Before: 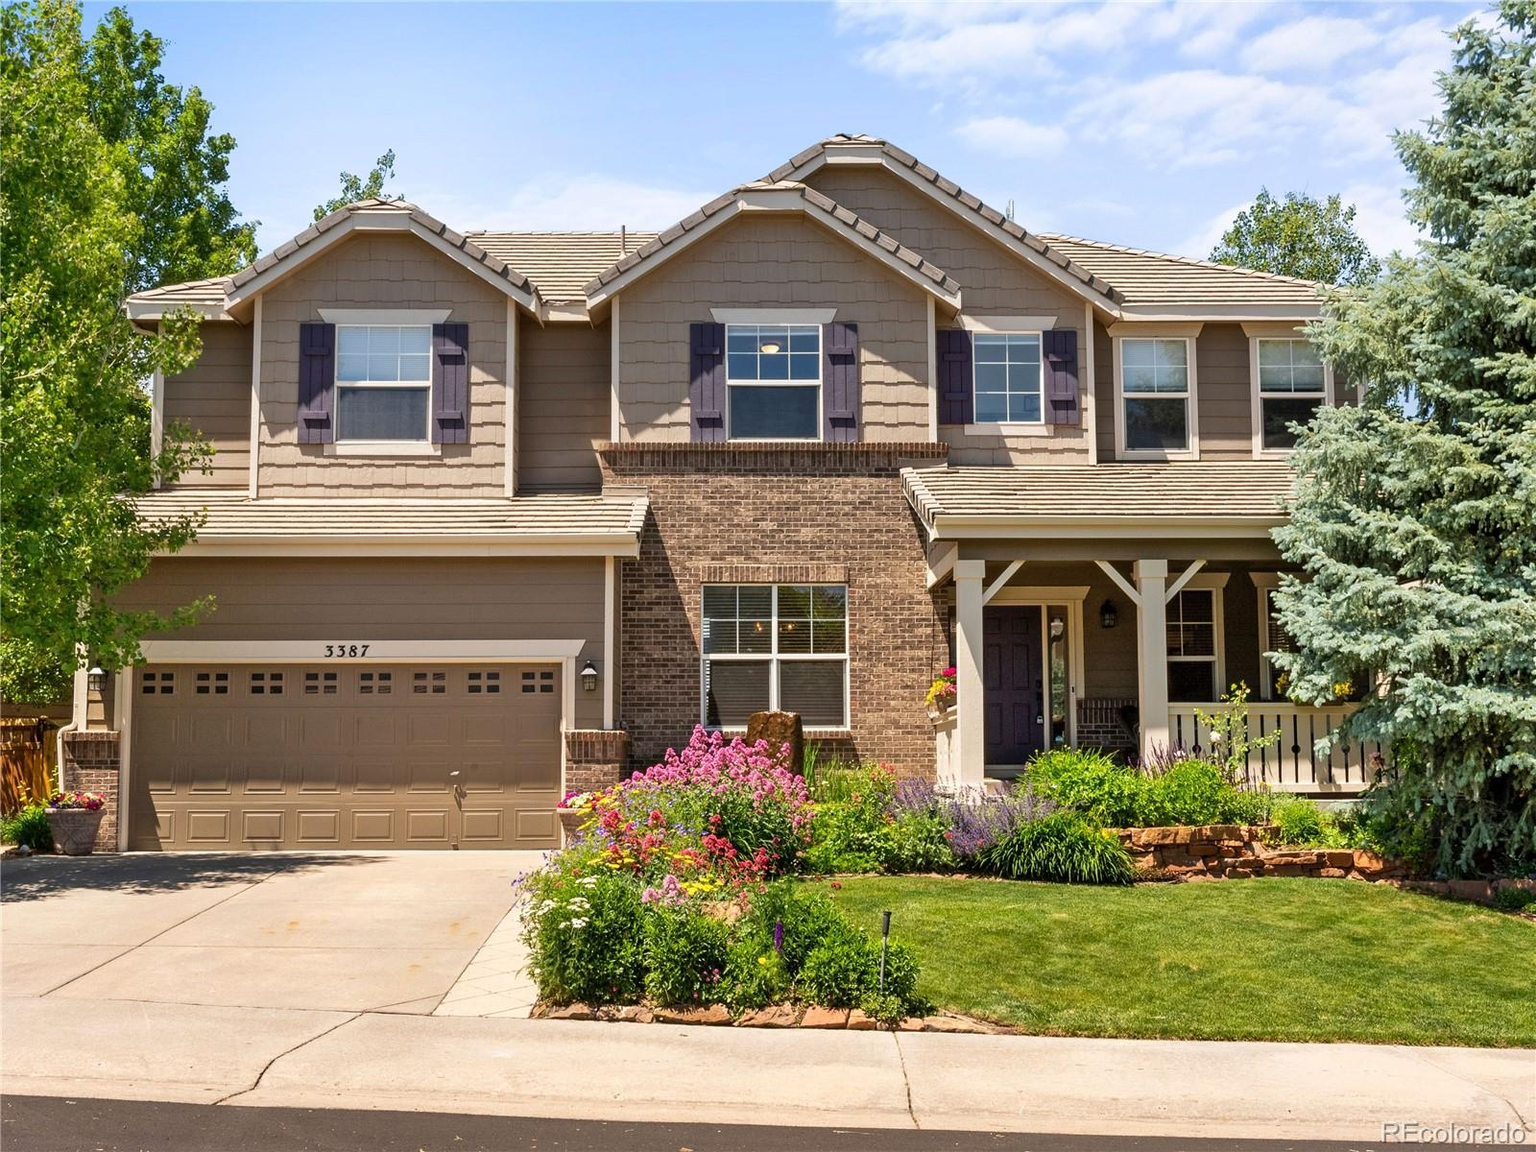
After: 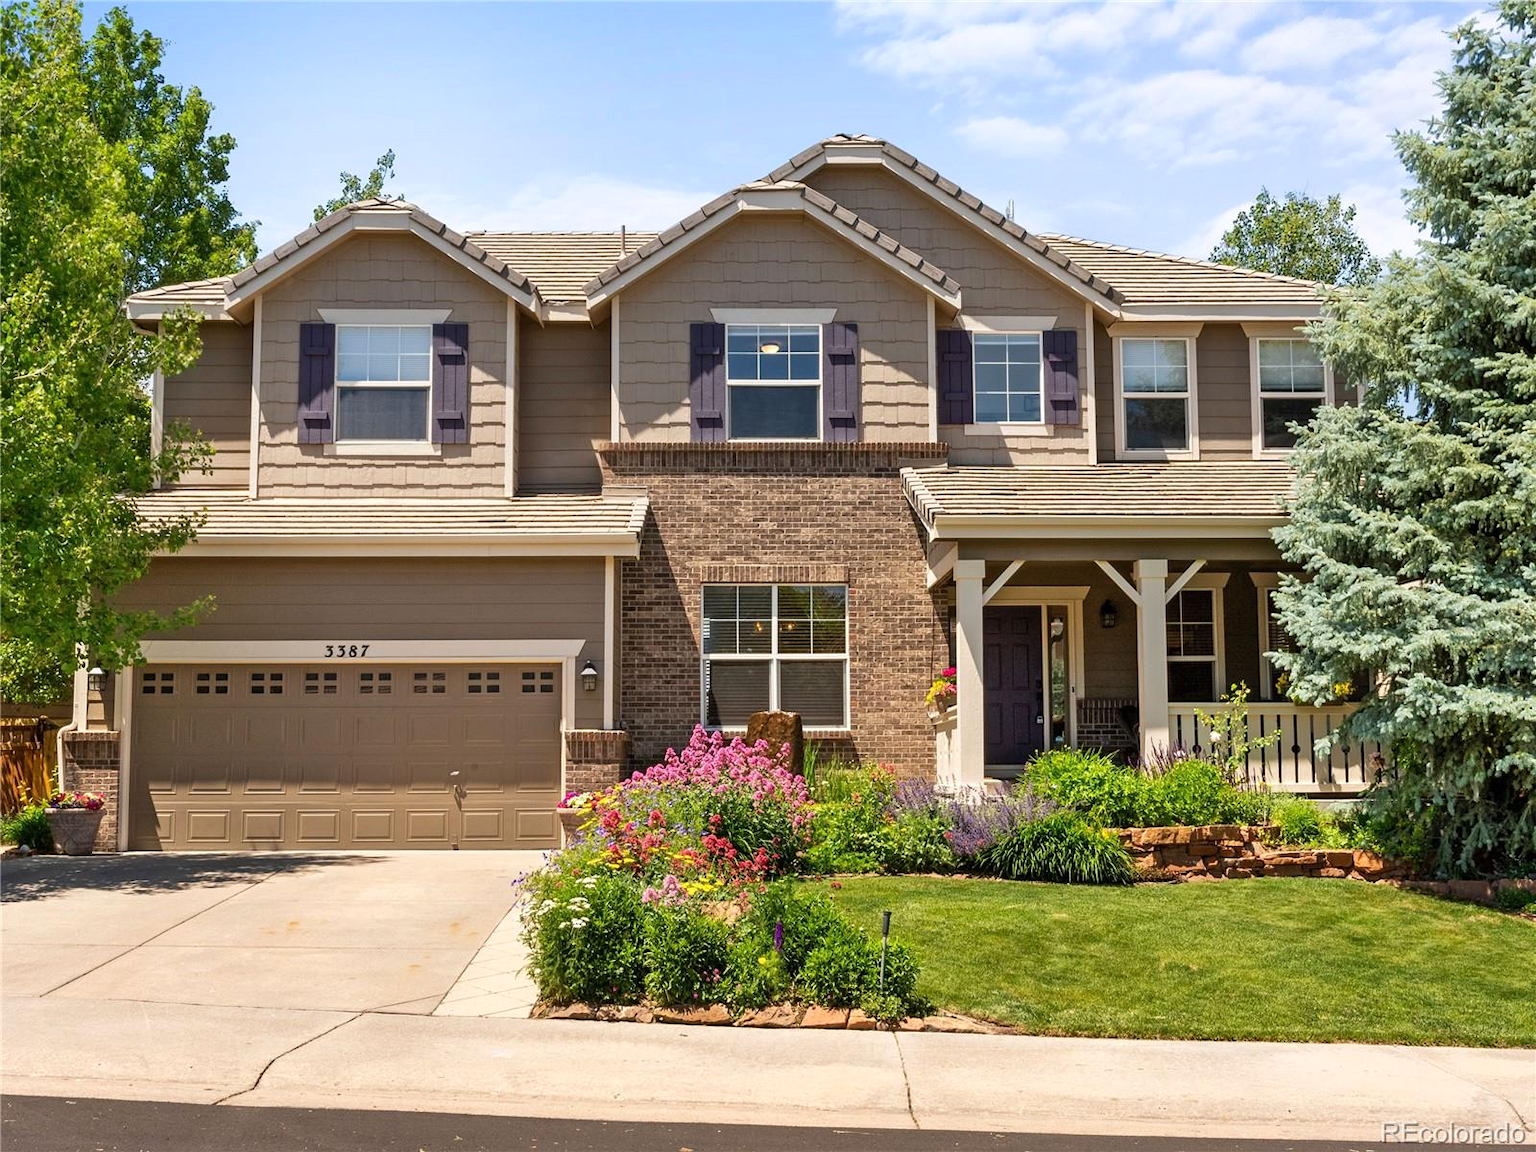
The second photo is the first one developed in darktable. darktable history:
levels: mode automatic, white 99.92%, levels [0, 0.397, 0.955]
